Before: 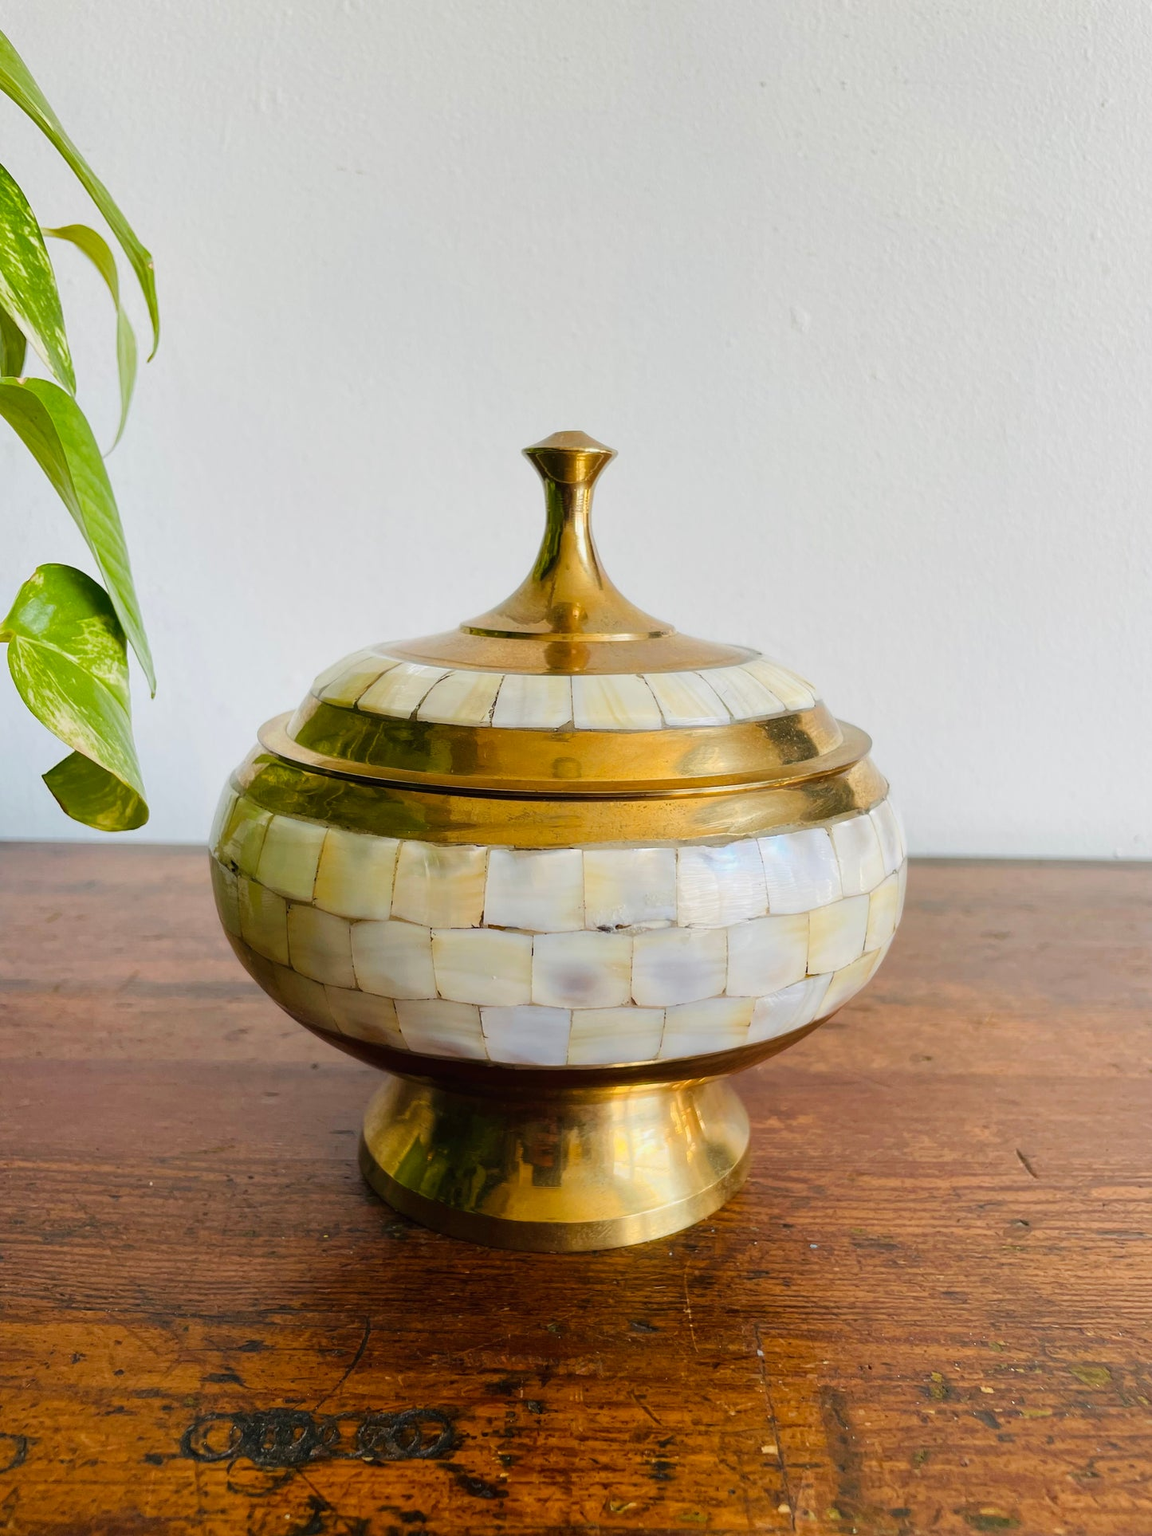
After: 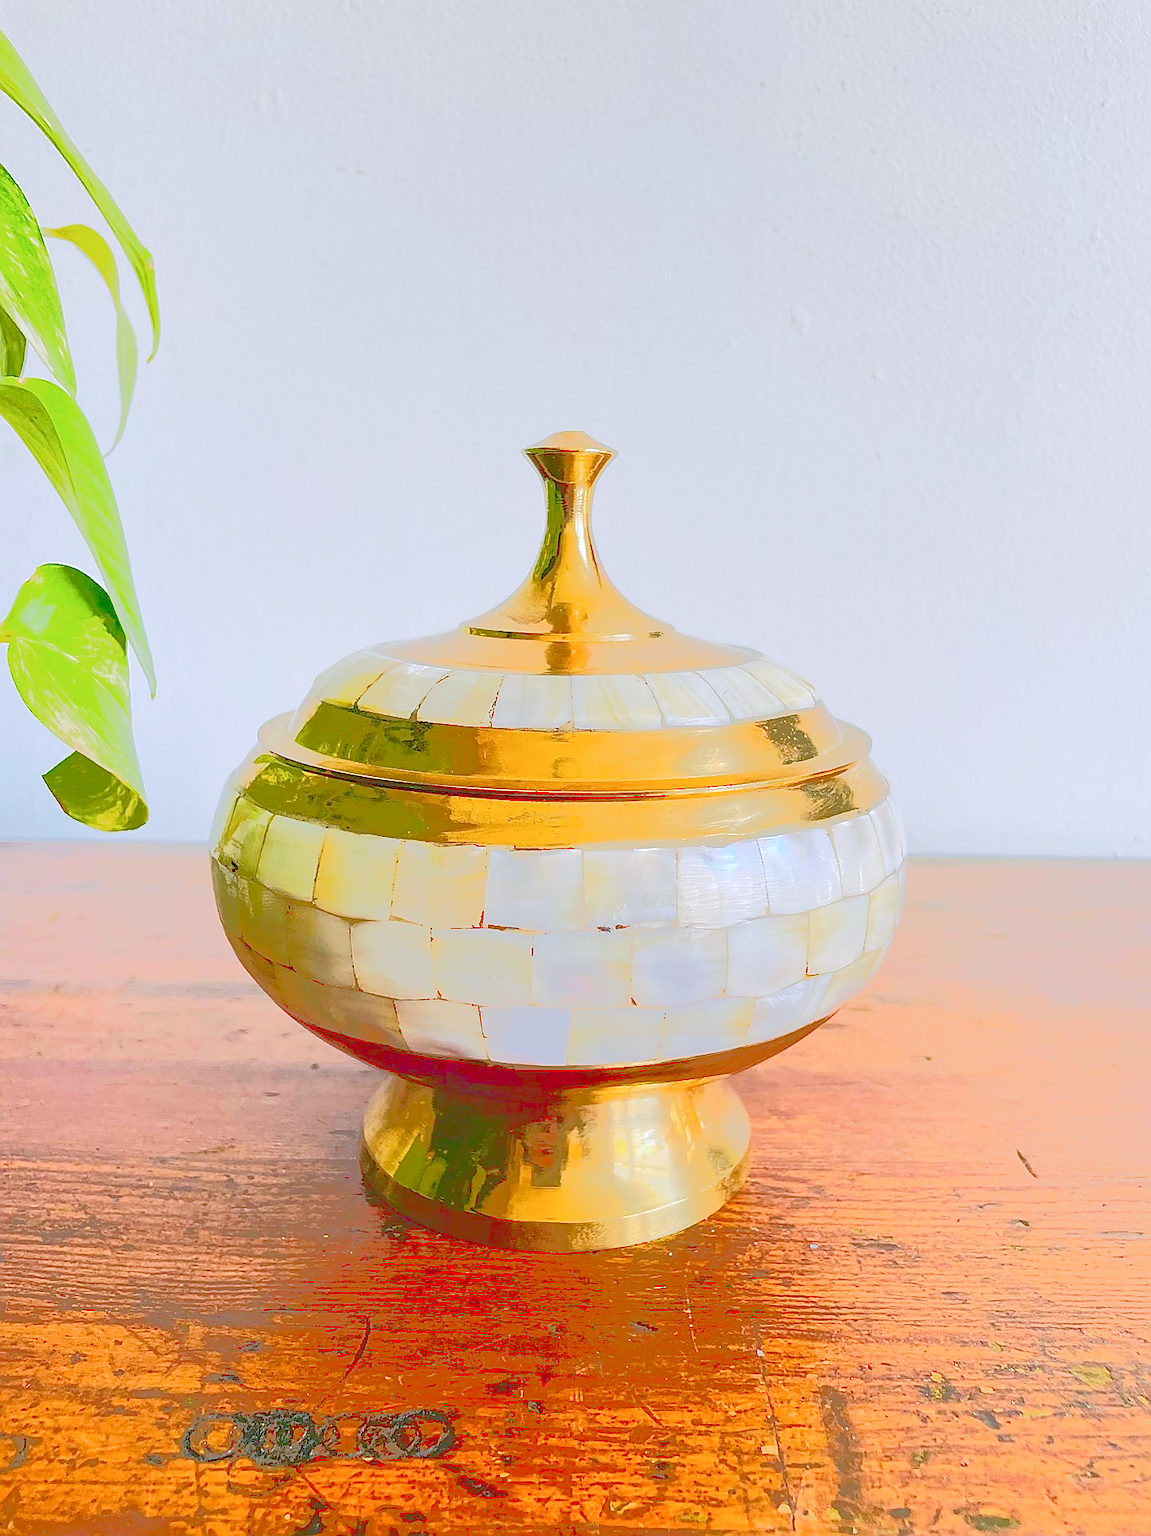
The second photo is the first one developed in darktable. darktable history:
sharpen: radius 1.38, amount 1.247, threshold 0.784
color calibration: illuminant as shot in camera, x 0.358, y 0.373, temperature 4628.91 K
tone equalizer: -7 EV -0.635 EV, -6 EV 1.03 EV, -5 EV -0.443 EV, -4 EV 0.432 EV, -3 EV 0.425 EV, -2 EV 0.168 EV, -1 EV -0.133 EV, +0 EV -0.386 EV, edges refinement/feathering 500, mask exposure compensation -1.57 EV, preserve details no
tone curve: curves: ch0 [(0, 0) (0.003, 0.275) (0.011, 0.288) (0.025, 0.309) (0.044, 0.326) (0.069, 0.346) (0.1, 0.37) (0.136, 0.396) (0.177, 0.432) (0.224, 0.473) (0.277, 0.516) (0.335, 0.566) (0.399, 0.611) (0.468, 0.661) (0.543, 0.711) (0.623, 0.761) (0.709, 0.817) (0.801, 0.867) (0.898, 0.911) (1, 1)], color space Lab, linked channels, preserve colors none
